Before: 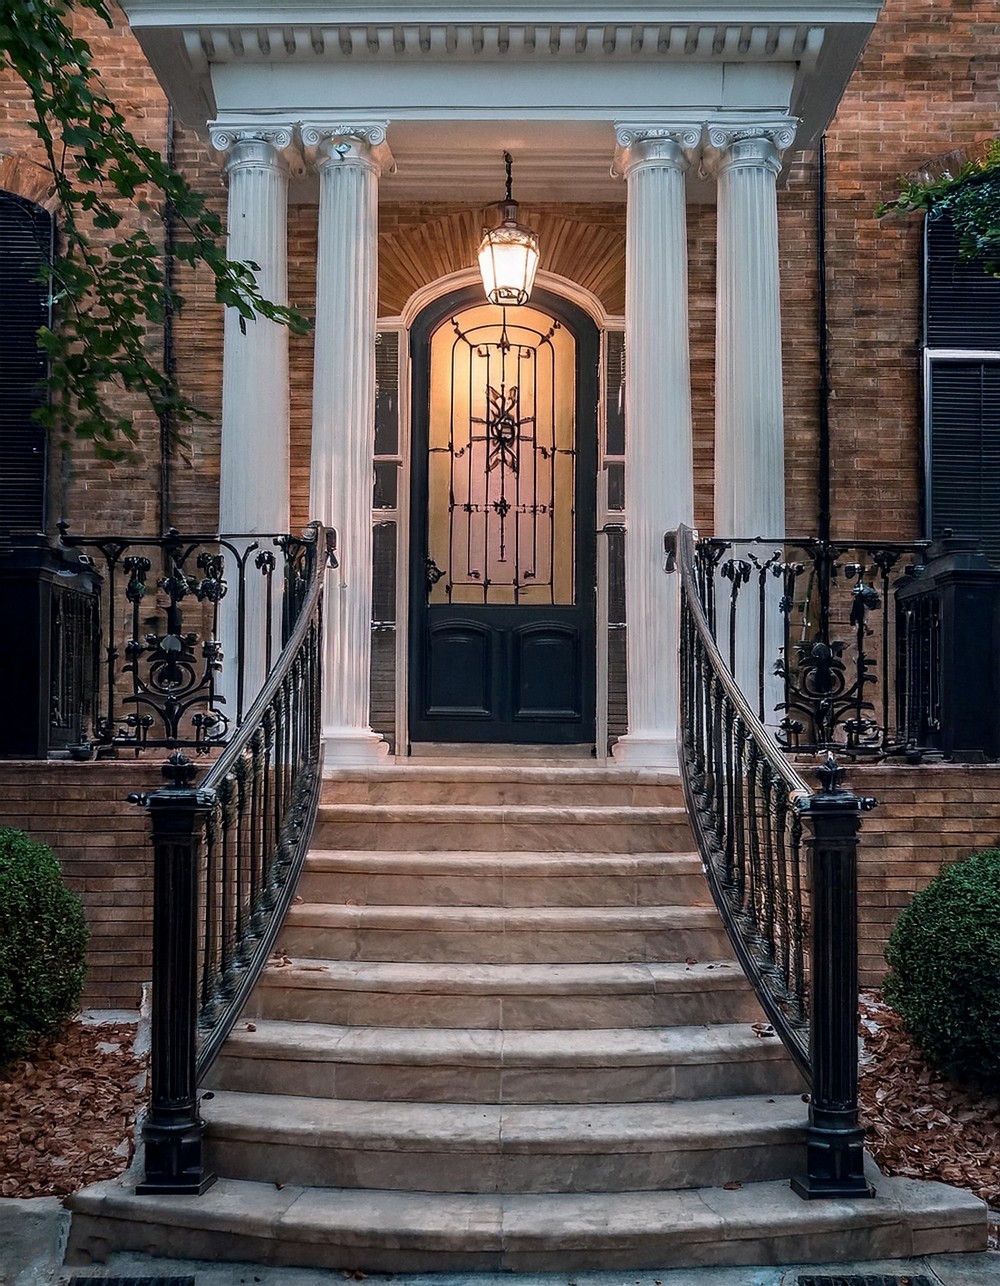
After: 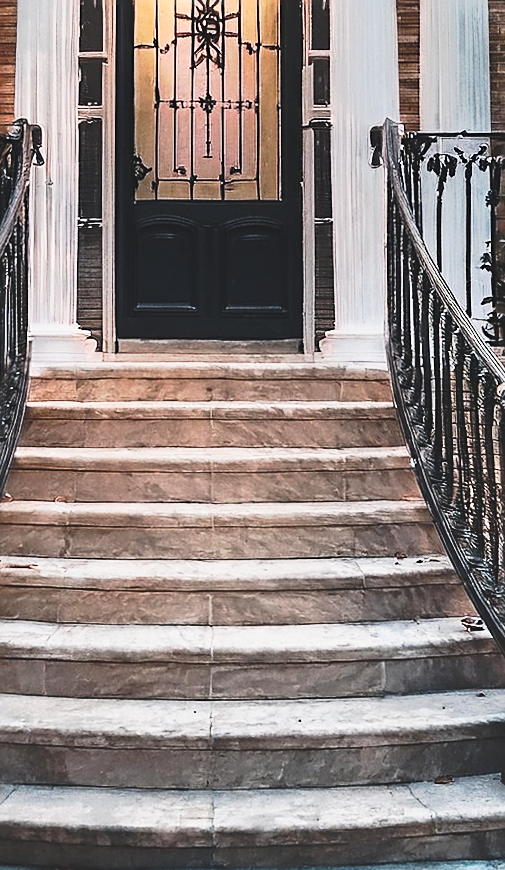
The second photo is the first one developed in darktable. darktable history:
tone equalizer: -8 EV -0.75 EV, -7 EV -0.7 EV, -6 EV -0.6 EV, -5 EV -0.4 EV, -3 EV 0.4 EV, -2 EV 0.6 EV, -1 EV 0.7 EV, +0 EV 0.75 EV, edges refinement/feathering 500, mask exposure compensation -1.57 EV, preserve details no
graduated density: on, module defaults
sharpen: on, module defaults
exposure: black level correction -0.036, exposure -0.497 EV, compensate highlight preservation false
rotate and perspective: rotation -0.45°, automatic cropping original format, crop left 0.008, crop right 0.992, crop top 0.012, crop bottom 0.988
tone curve: curves: ch0 [(0, 0) (0.003, 0.003) (0.011, 0.013) (0.025, 0.029) (0.044, 0.052) (0.069, 0.081) (0.1, 0.116) (0.136, 0.158) (0.177, 0.207) (0.224, 0.268) (0.277, 0.373) (0.335, 0.465) (0.399, 0.565) (0.468, 0.674) (0.543, 0.79) (0.623, 0.853) (0.709, 0.918) (0.801, 0.956) (0.898, 0.977) (1, 1)], preserve colors none
crop and rotate: left 29.237%, top 31.152%, right 19.807%
